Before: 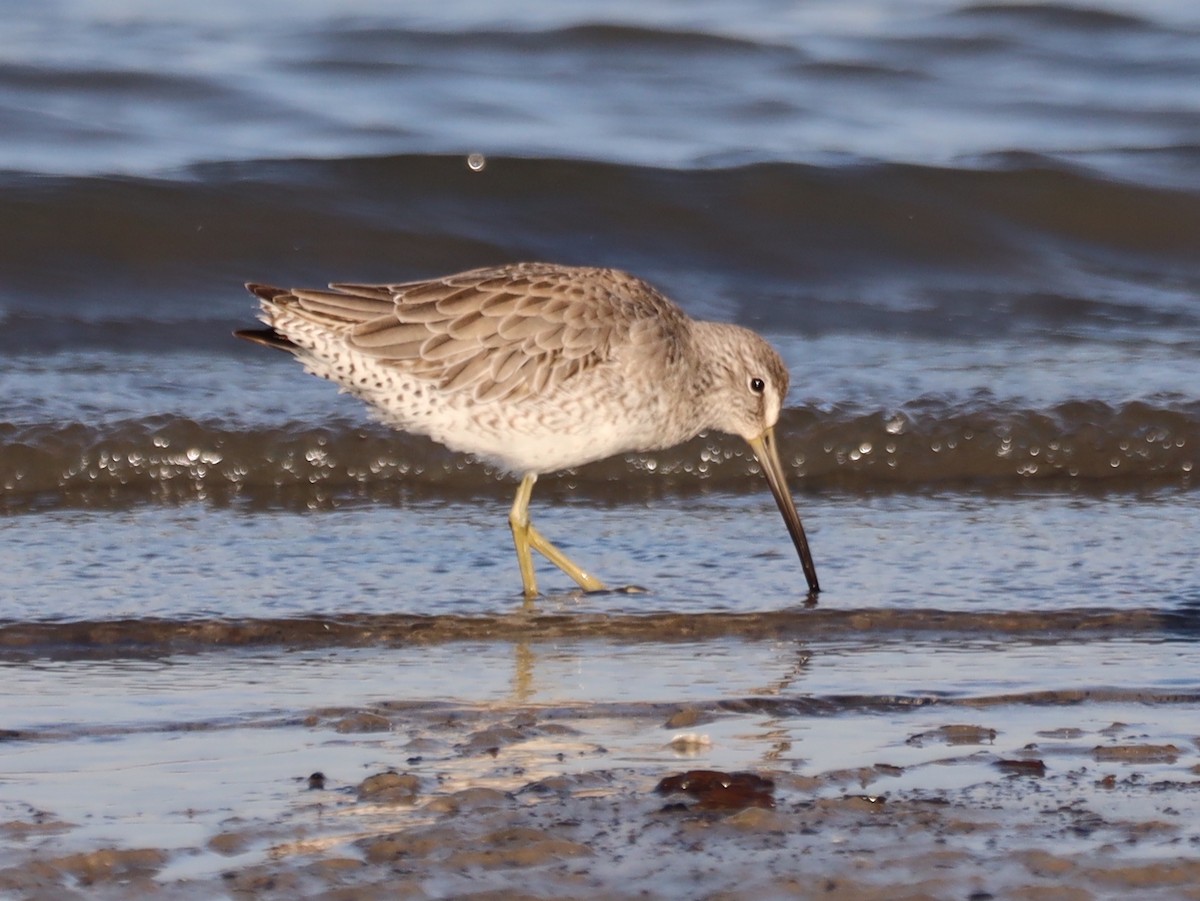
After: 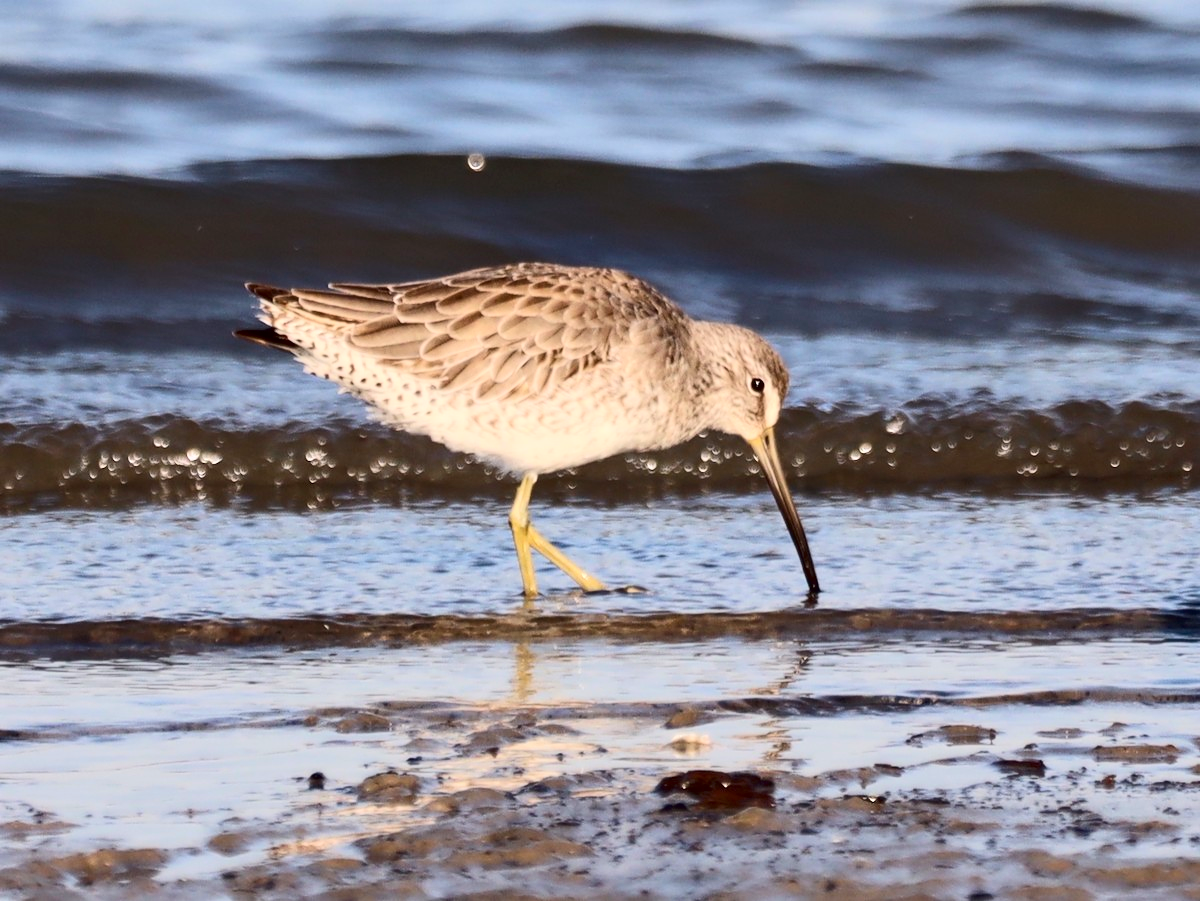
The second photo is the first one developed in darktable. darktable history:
tone curve: curves: ch0 [(0, 0) (0.118, 0.034) (0.182, 0.124) (0.265, 0.214) (0.504, 0.508) (0.783, 0.825) (1, 1)], color space Lab, independent channels, preserve colors none
contrast brightness saturation: contrast 0.226, brightness 0.097, saturation 0.294
